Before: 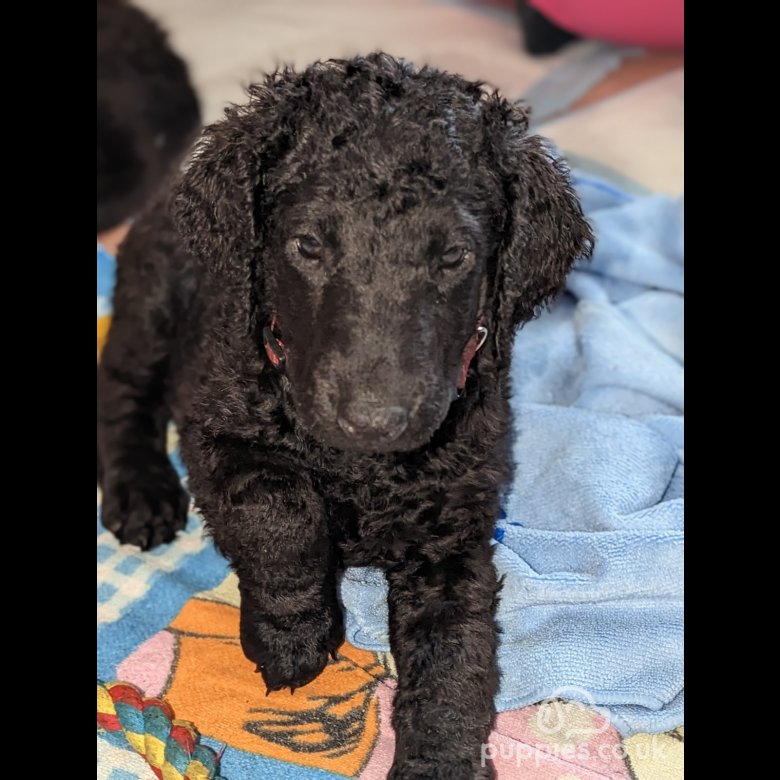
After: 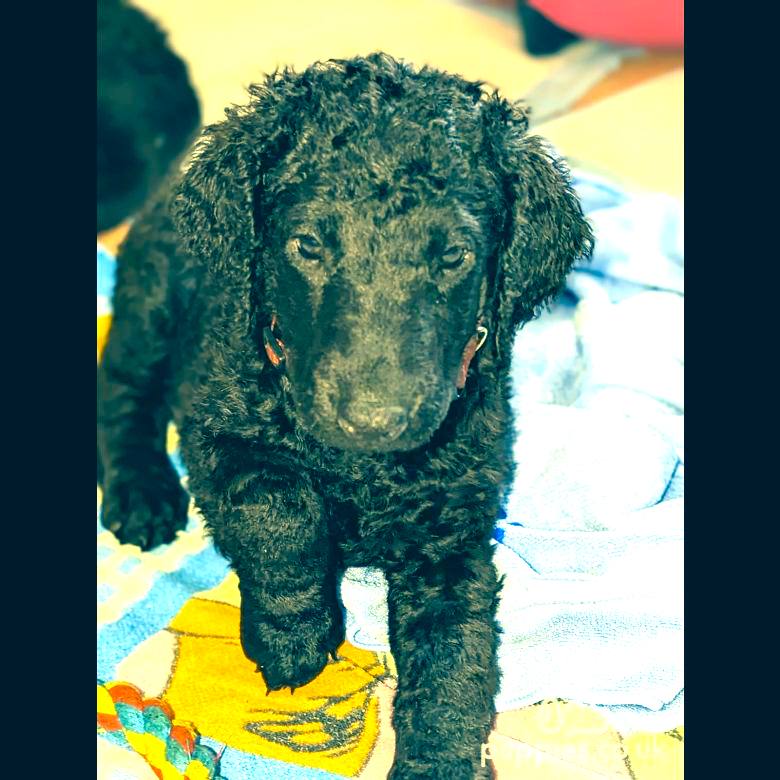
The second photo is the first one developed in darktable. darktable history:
exposure: black level correction 0, exposure 1.45 EV, compensate exposure bias true, compensate highlight preservation false
color correction: highlights a* -15.58, highlights b* 40, shadows a* -40, shadows b* -26.18
white balance: red 1.05, blue 1.072
color balance rgb: perceptual saturation grading › global saturation 25%, global vibrance 20%
